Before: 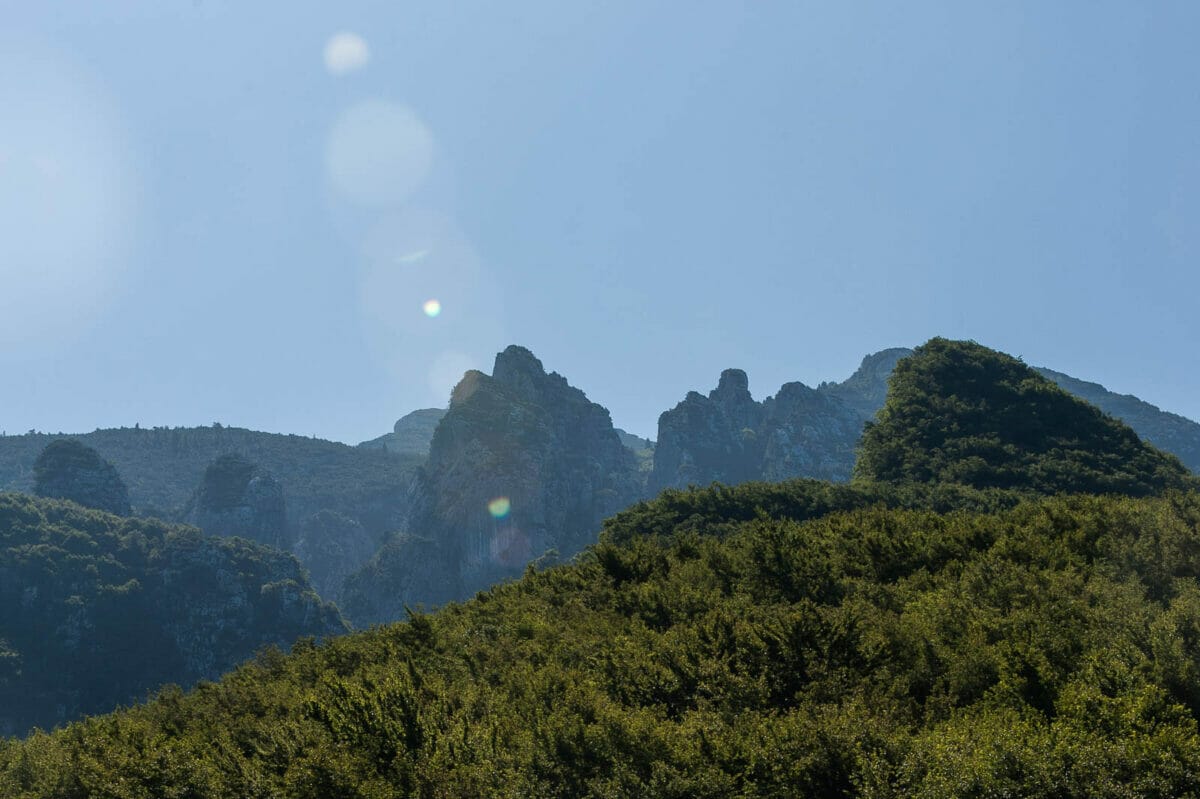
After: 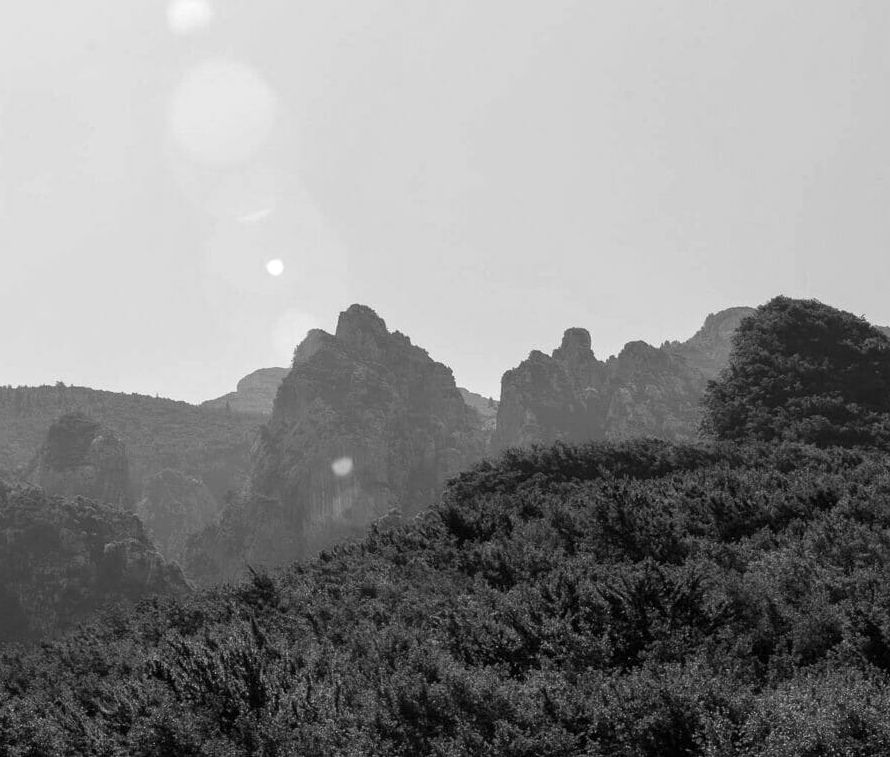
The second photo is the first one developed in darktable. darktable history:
color calibration: output gray [0.21, 0.42, 0.37, 0], gray › normalize channels true, illuminant same as pipeline (D50), adaptation XYZ, x 0.346, y 0.359, gamut compression 0
crop and rotate: left 13.15%, top 5.251%, right 12.609%
base curve: curves: ch0 [(0, 0) (0.989, 0.992)], preserve colors none
exposure: black level correction 0.001, exposure 0.5 EV, compensate exposure bias true, compensate highlight preservation false
